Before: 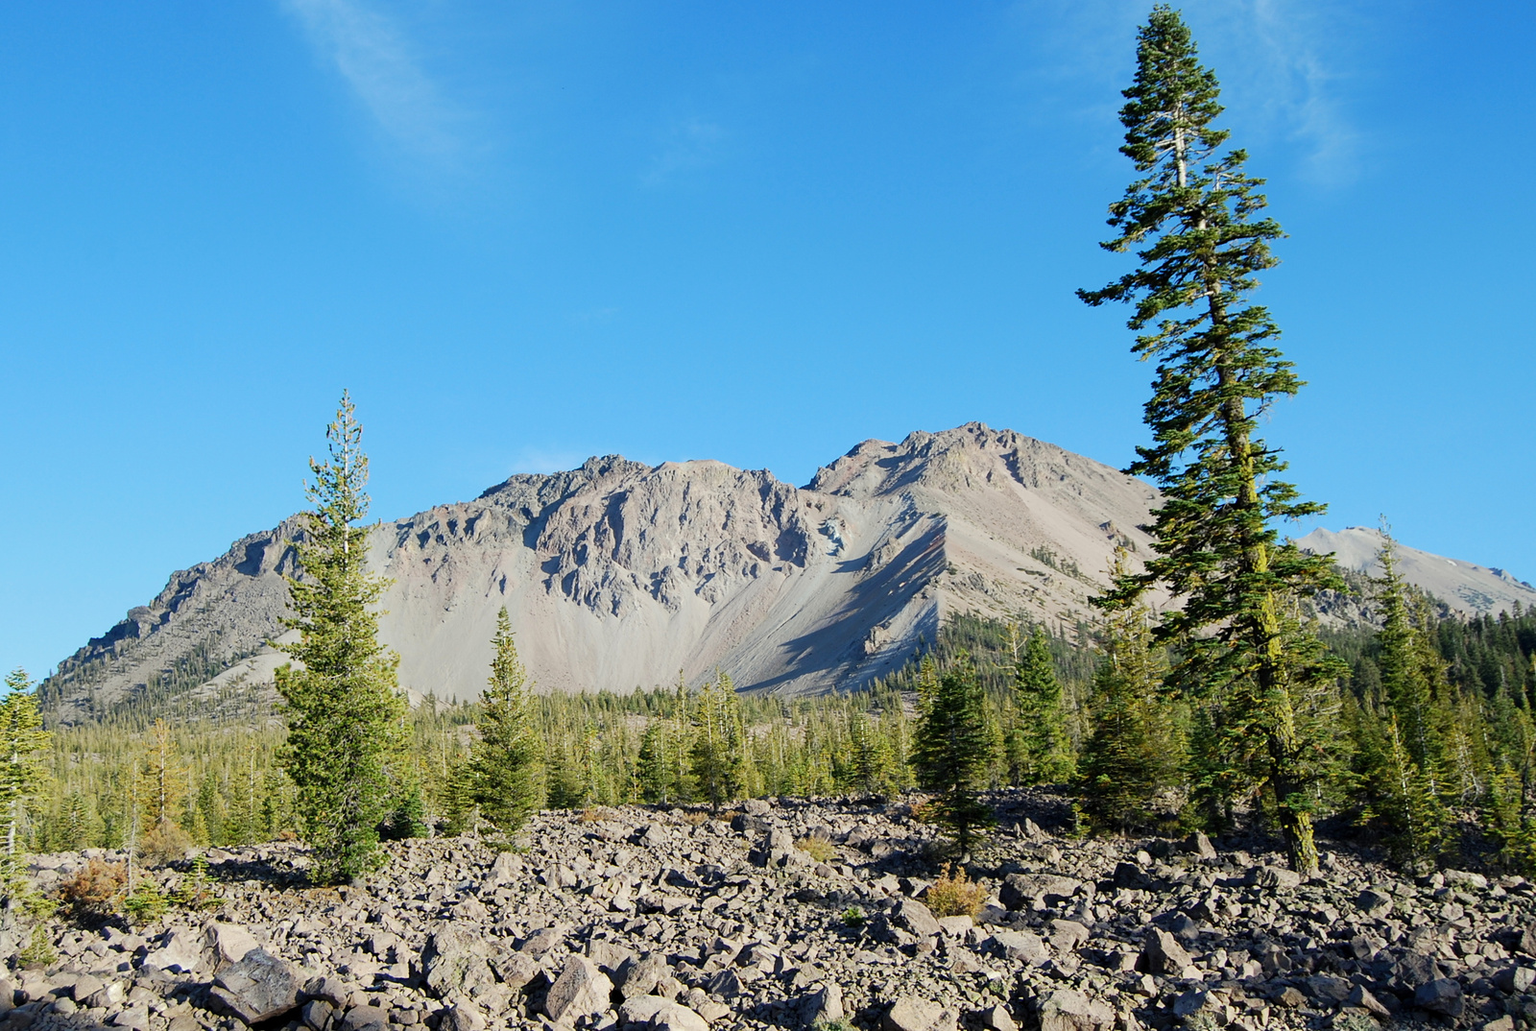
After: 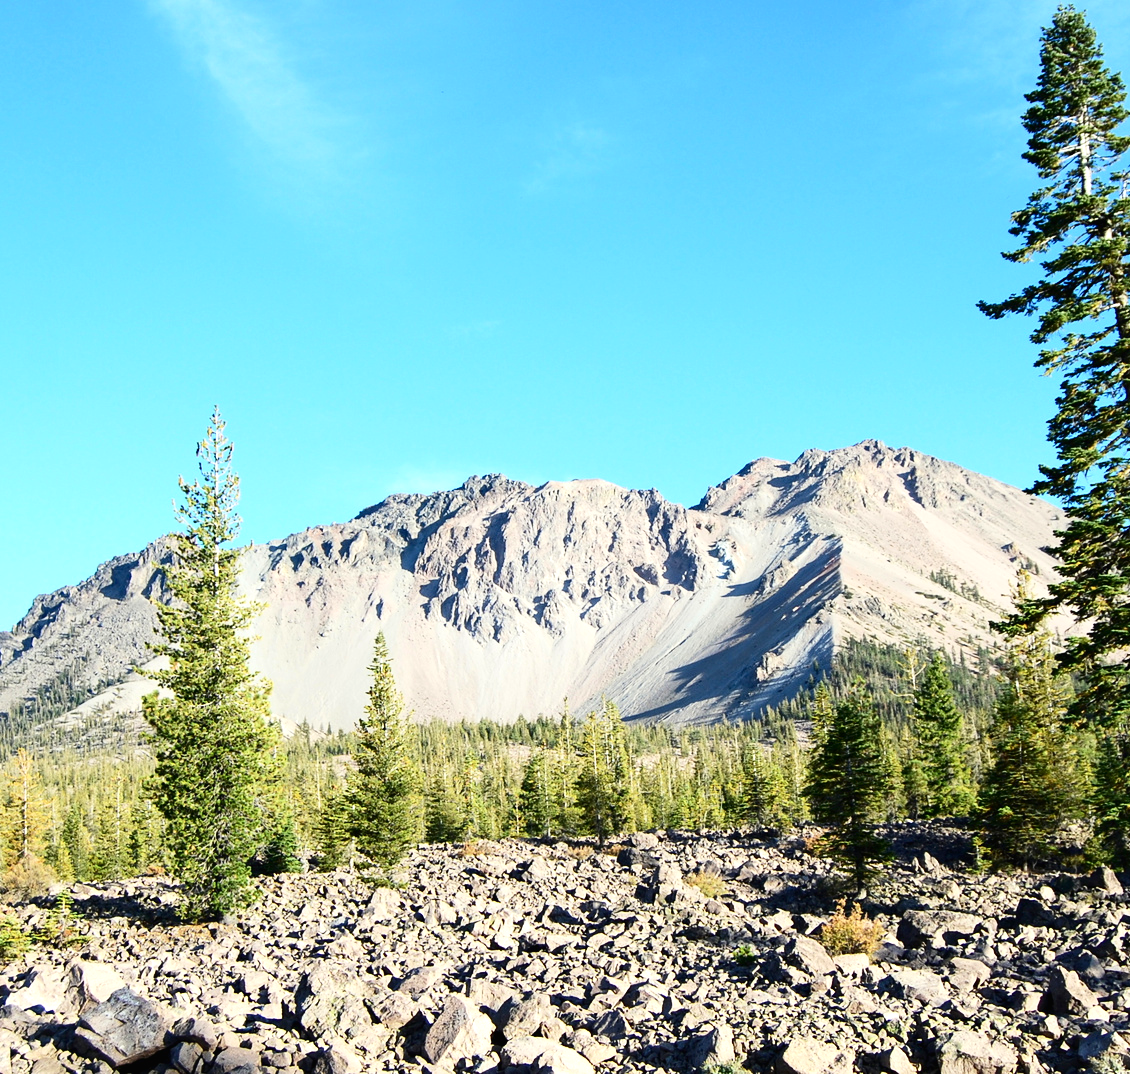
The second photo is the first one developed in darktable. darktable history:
exposure: black level correction 0, exposure 0.703 EV, compensate highlight preservation false
crop and rotate: left 9.039%, right 20.295%
tone curve: curves: ch0 [(0, 0) (0.003, 0.009) (0.011, 0.013) (0.025, 0.019) (0.044, 0.029) (0.069, 0.04) (0.1, 0.053) (0.136, 0.08) (0.177, 0.114) (0.224, 0.151) (0.277, 0.207) (0.335, 0.267) (0.399, 0.35) (0.468, 0.442) (0.543, 0.545) (0.623, 0.656) (0.709, 0.752) (0.801, 0.843) (0.898, 0.932) (1, 1)], color space Lab, independent channels, preserve colors none
